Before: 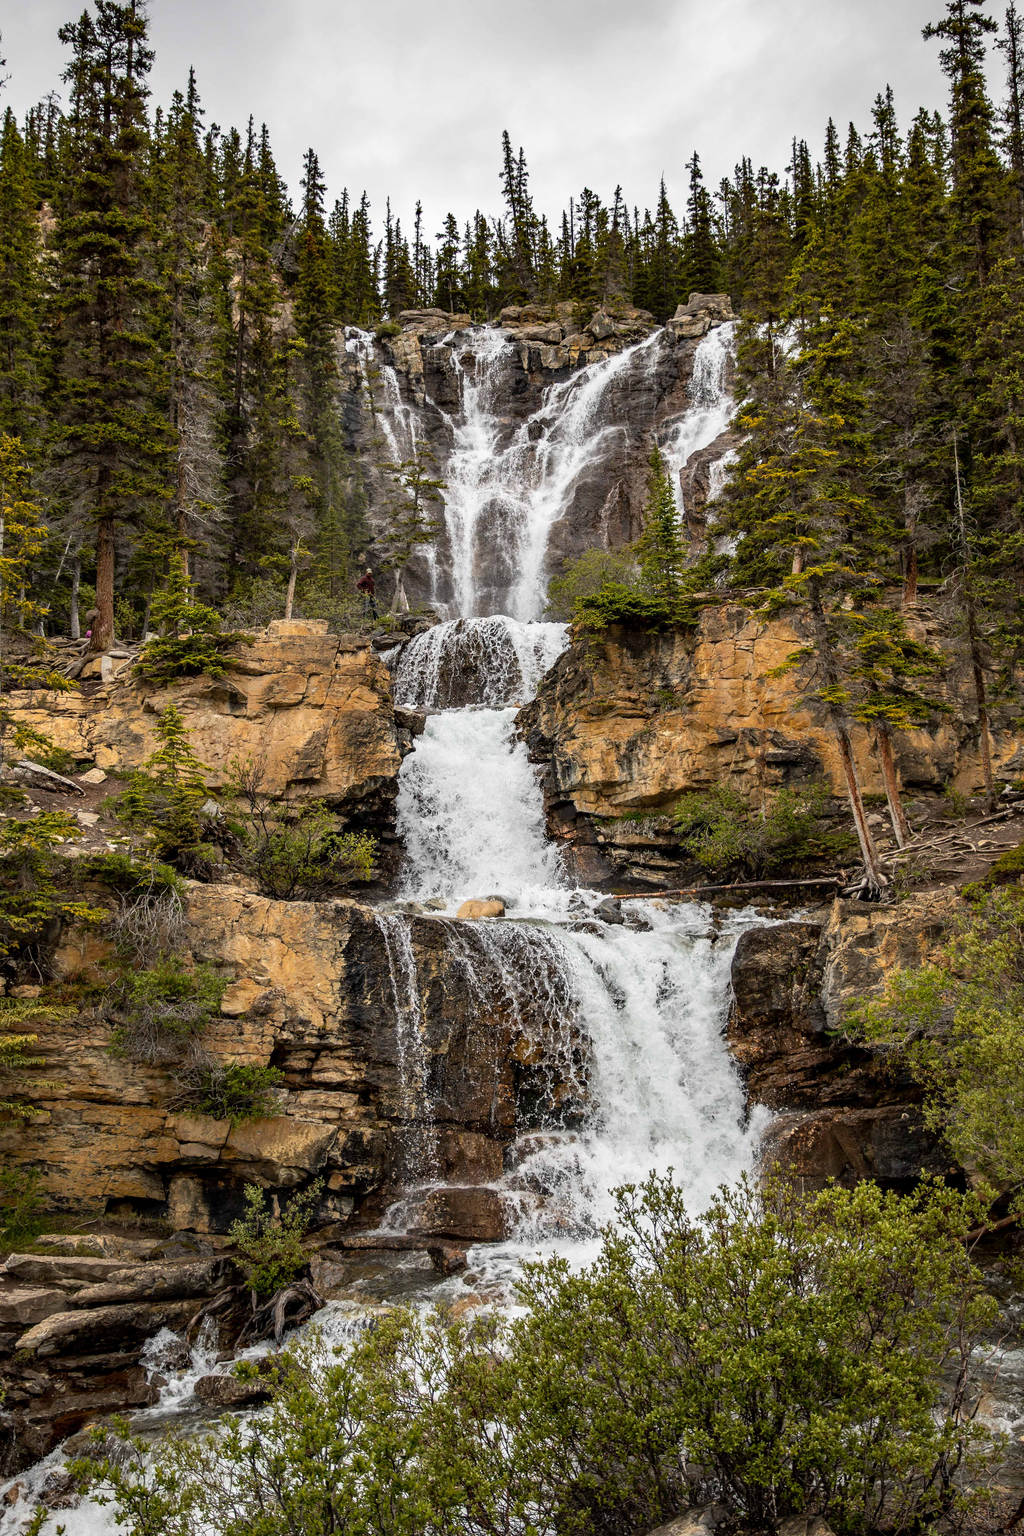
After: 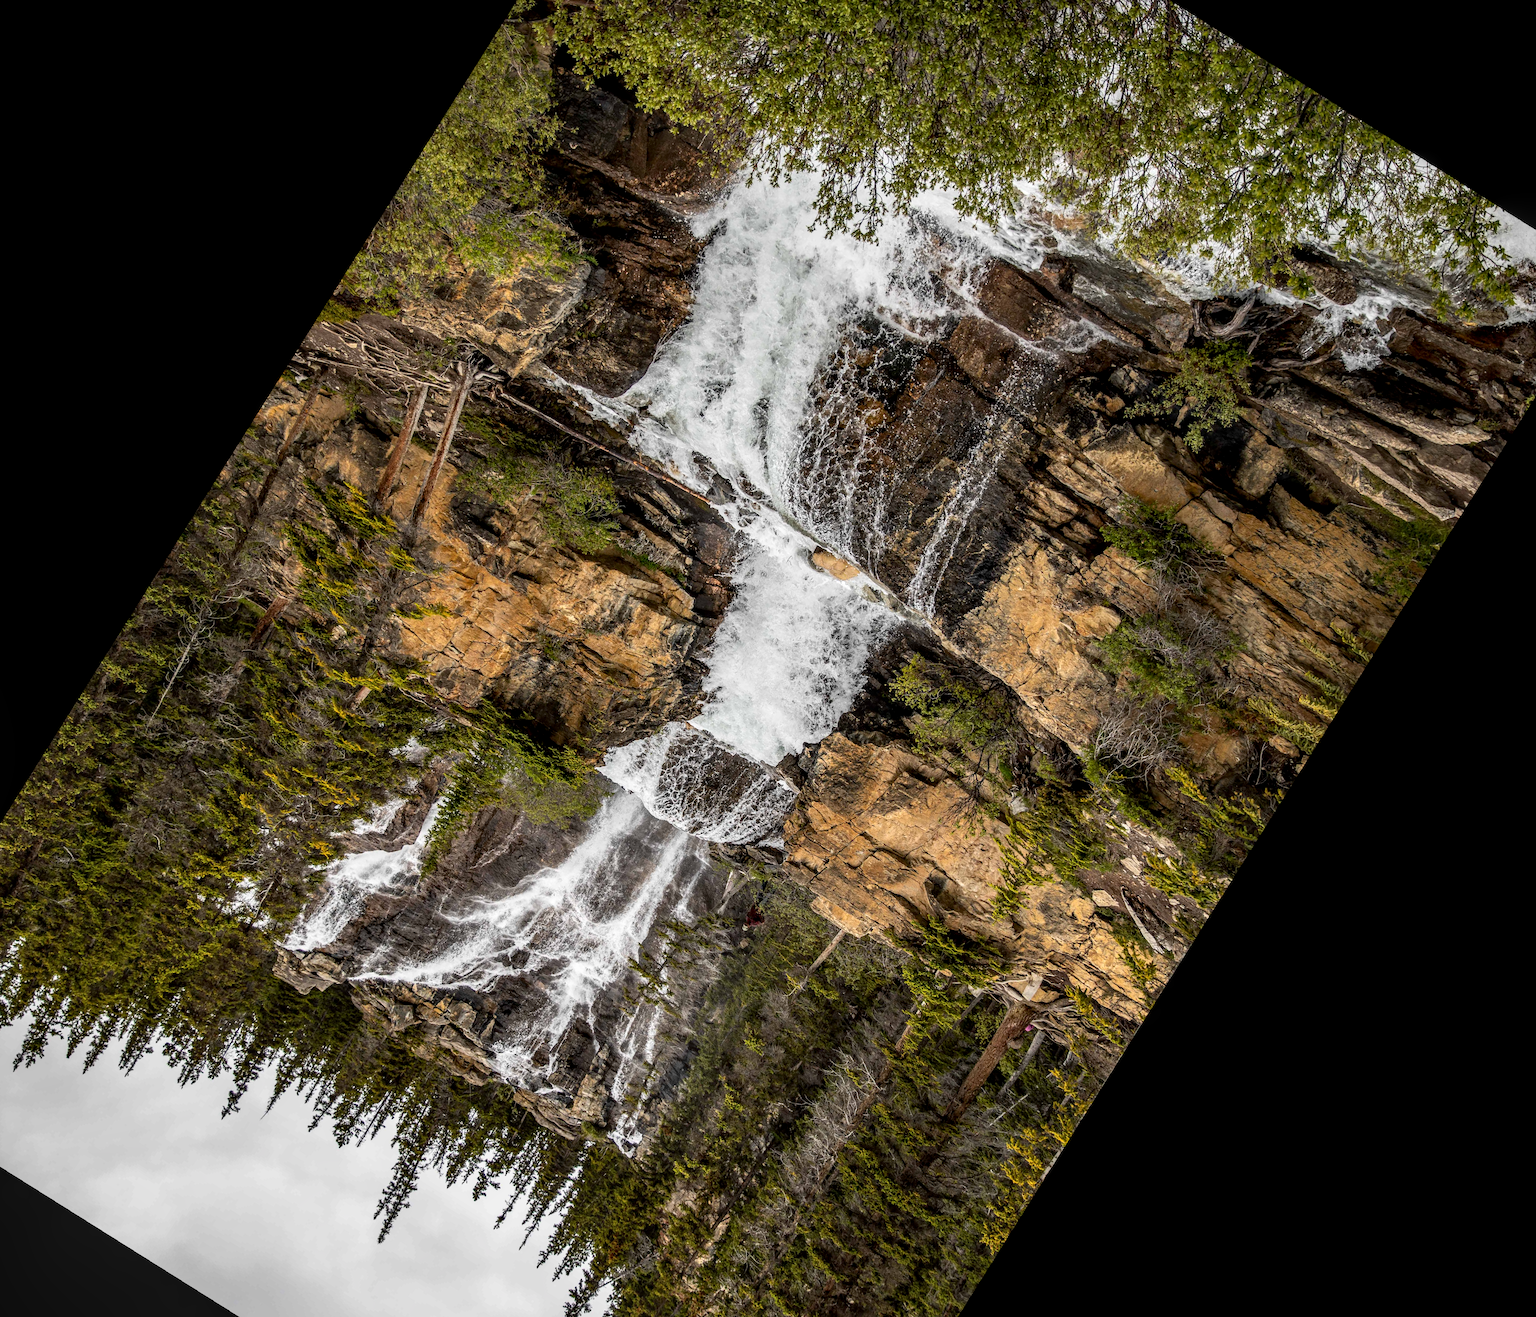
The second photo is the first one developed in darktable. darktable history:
contrast brightness saturation: contrast 0.03, brightness -0.04
local contrast: on, module defaults
crop and rotate: angle 148.68°, left 9.111%, top 15.603%, right 4.588%, bottom 17.041%
rotate and perspective: rotation 0.8°, automatic cropping off
